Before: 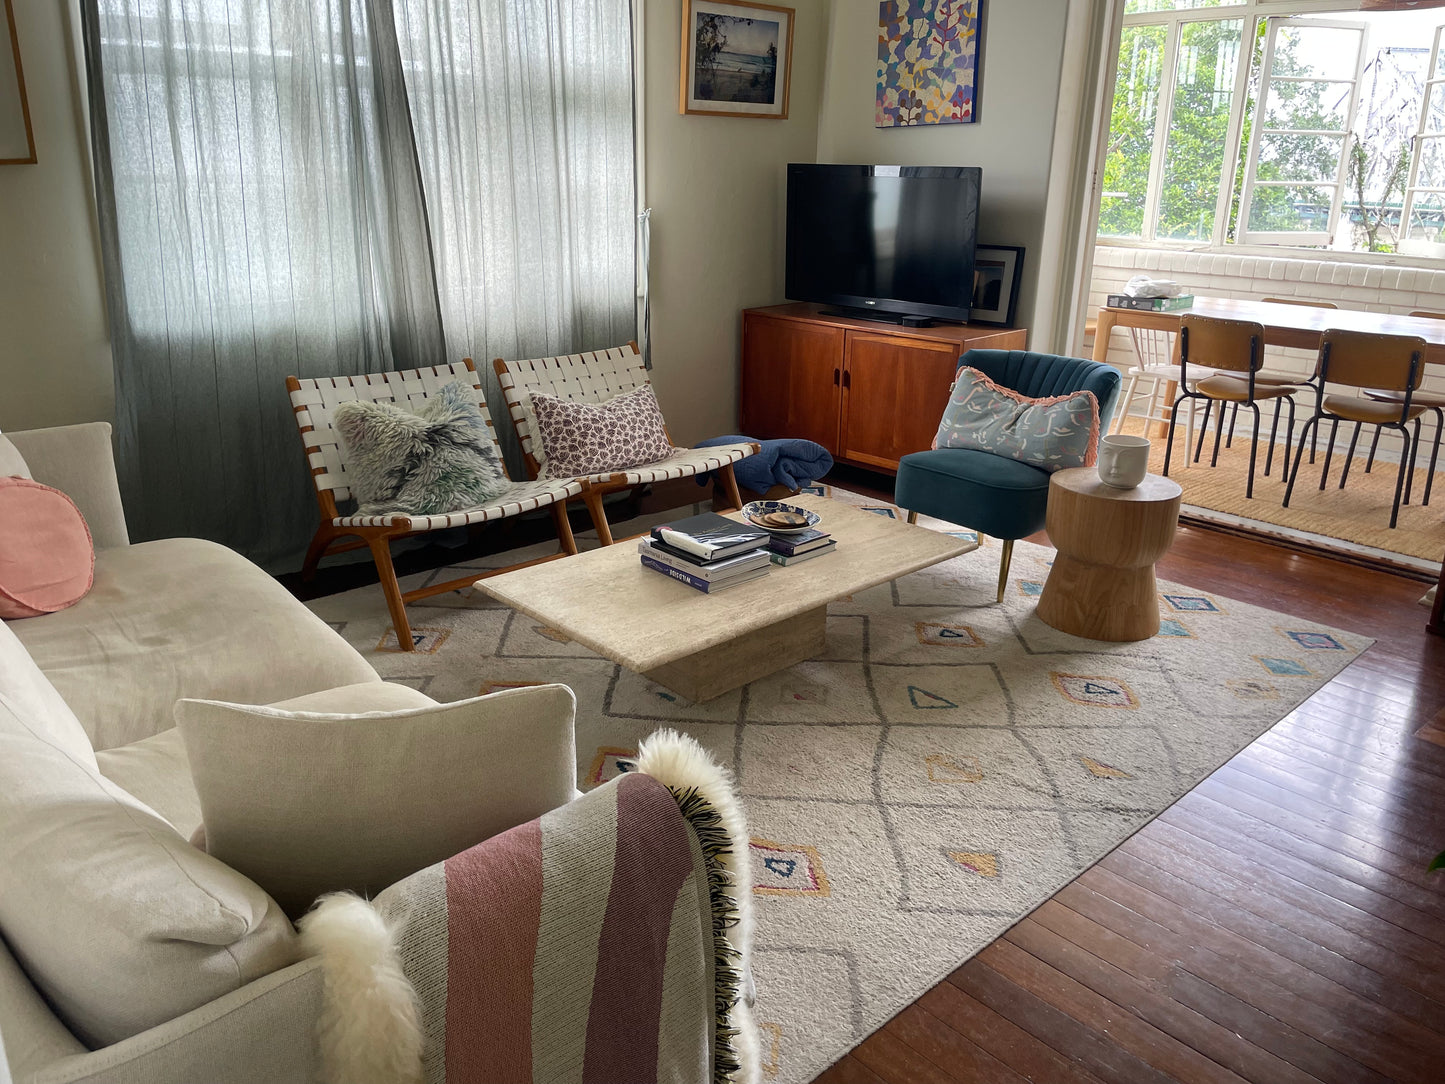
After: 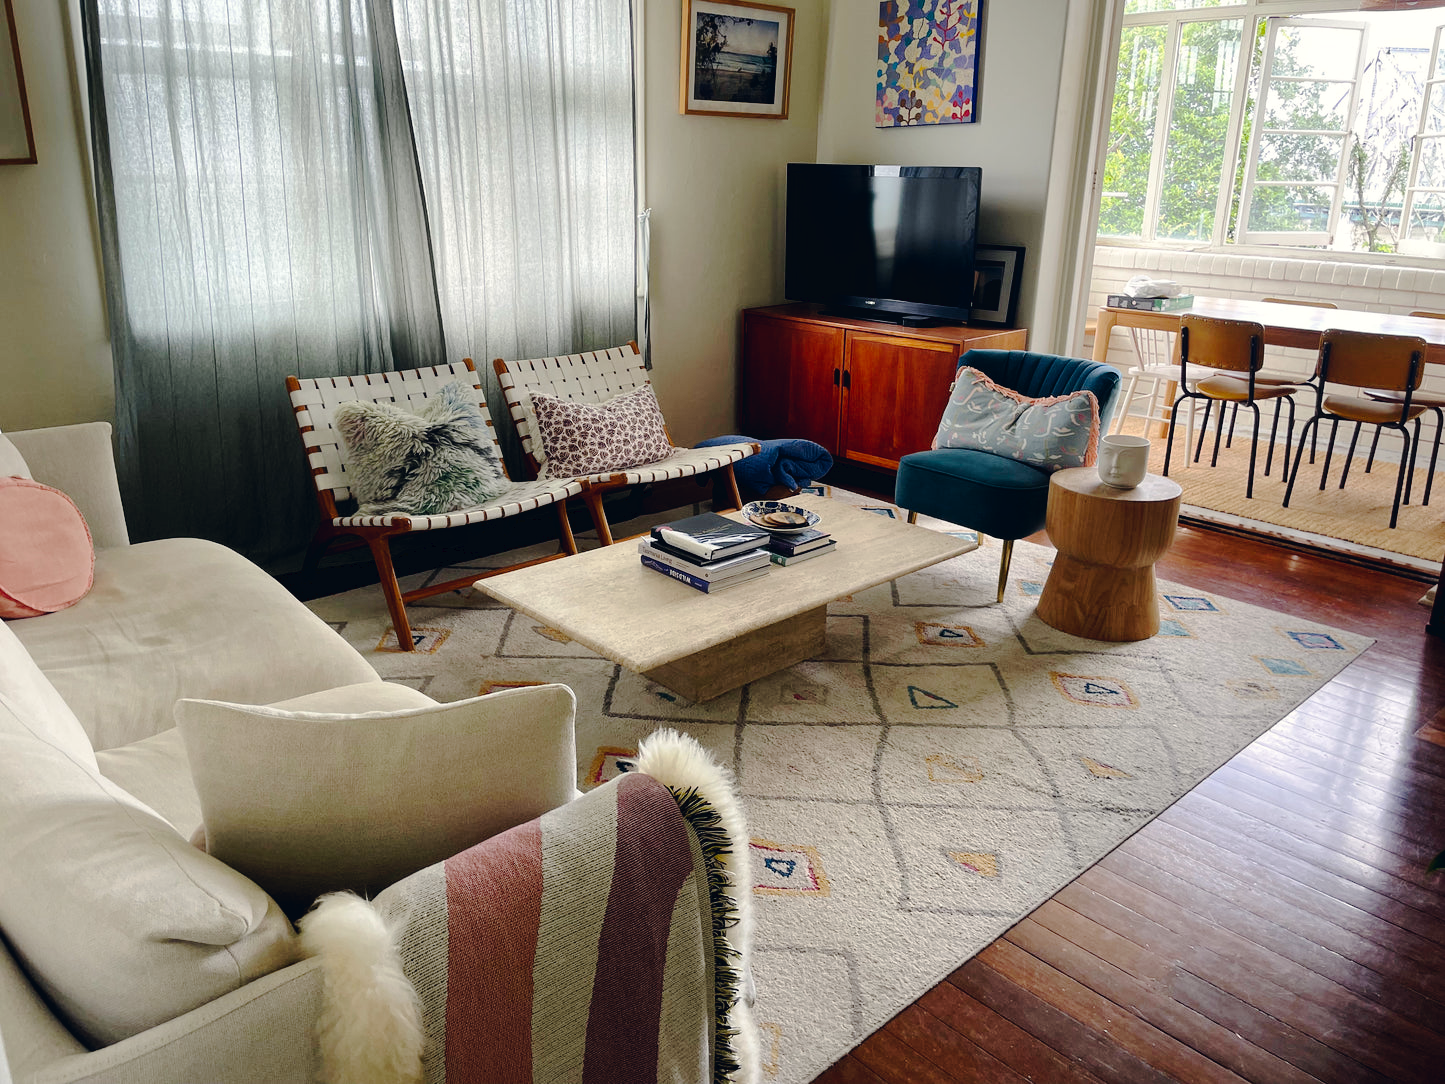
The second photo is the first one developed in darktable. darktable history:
tone curve: curves: ch0 [(0, 0) (0.003, 0.026) (0.011, 0.025) (0.025, 0.022) (0.044, 0.022) (0.069, 0.028) (0.1, 0.041) (0.136, 0.062) (0.177, 0.103) (0.224, 0.167) (0.277, 0.242) (0.335, 0.343) (0.399, 0.452) (0.468, 0.539) (0.543, 0.614) (0.623, 0.683) (0.709, 0.749) (0.801, 0.827) (0.898, 0.918) (1, 1)], preserve colors none
color correction: highlights a* 0.207, highlights b* 2.7, shadows a* -0.874, shadows b* -4.78
